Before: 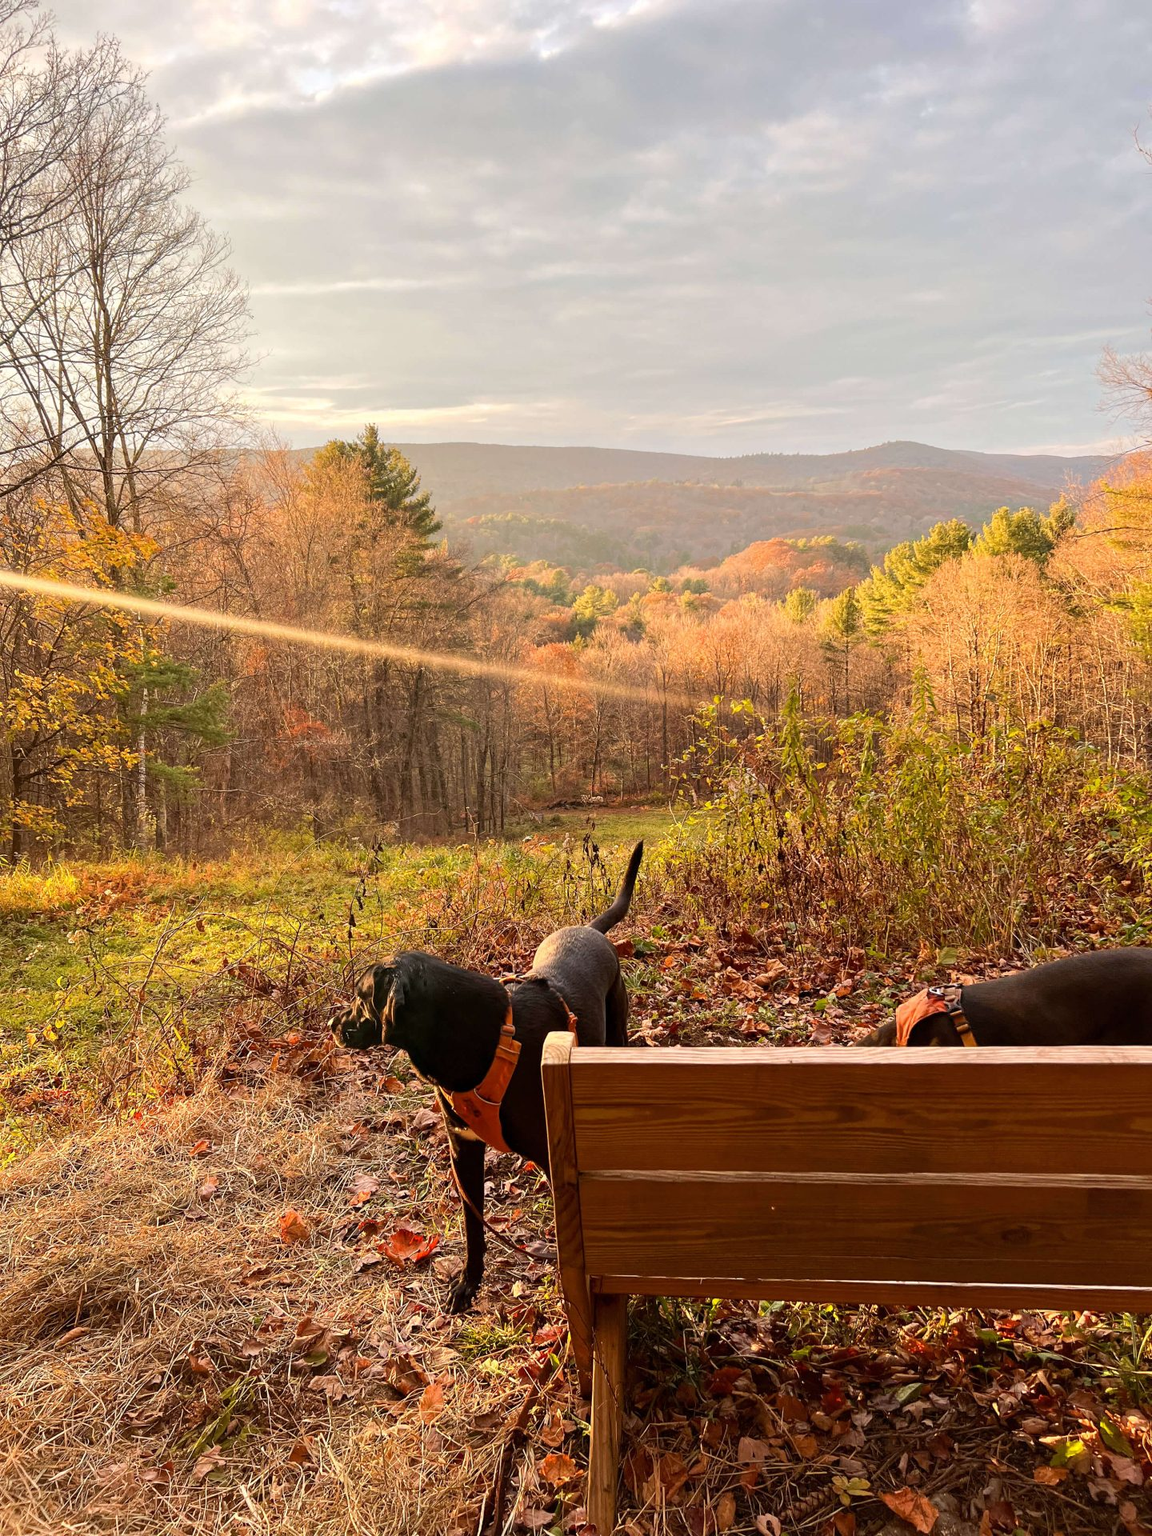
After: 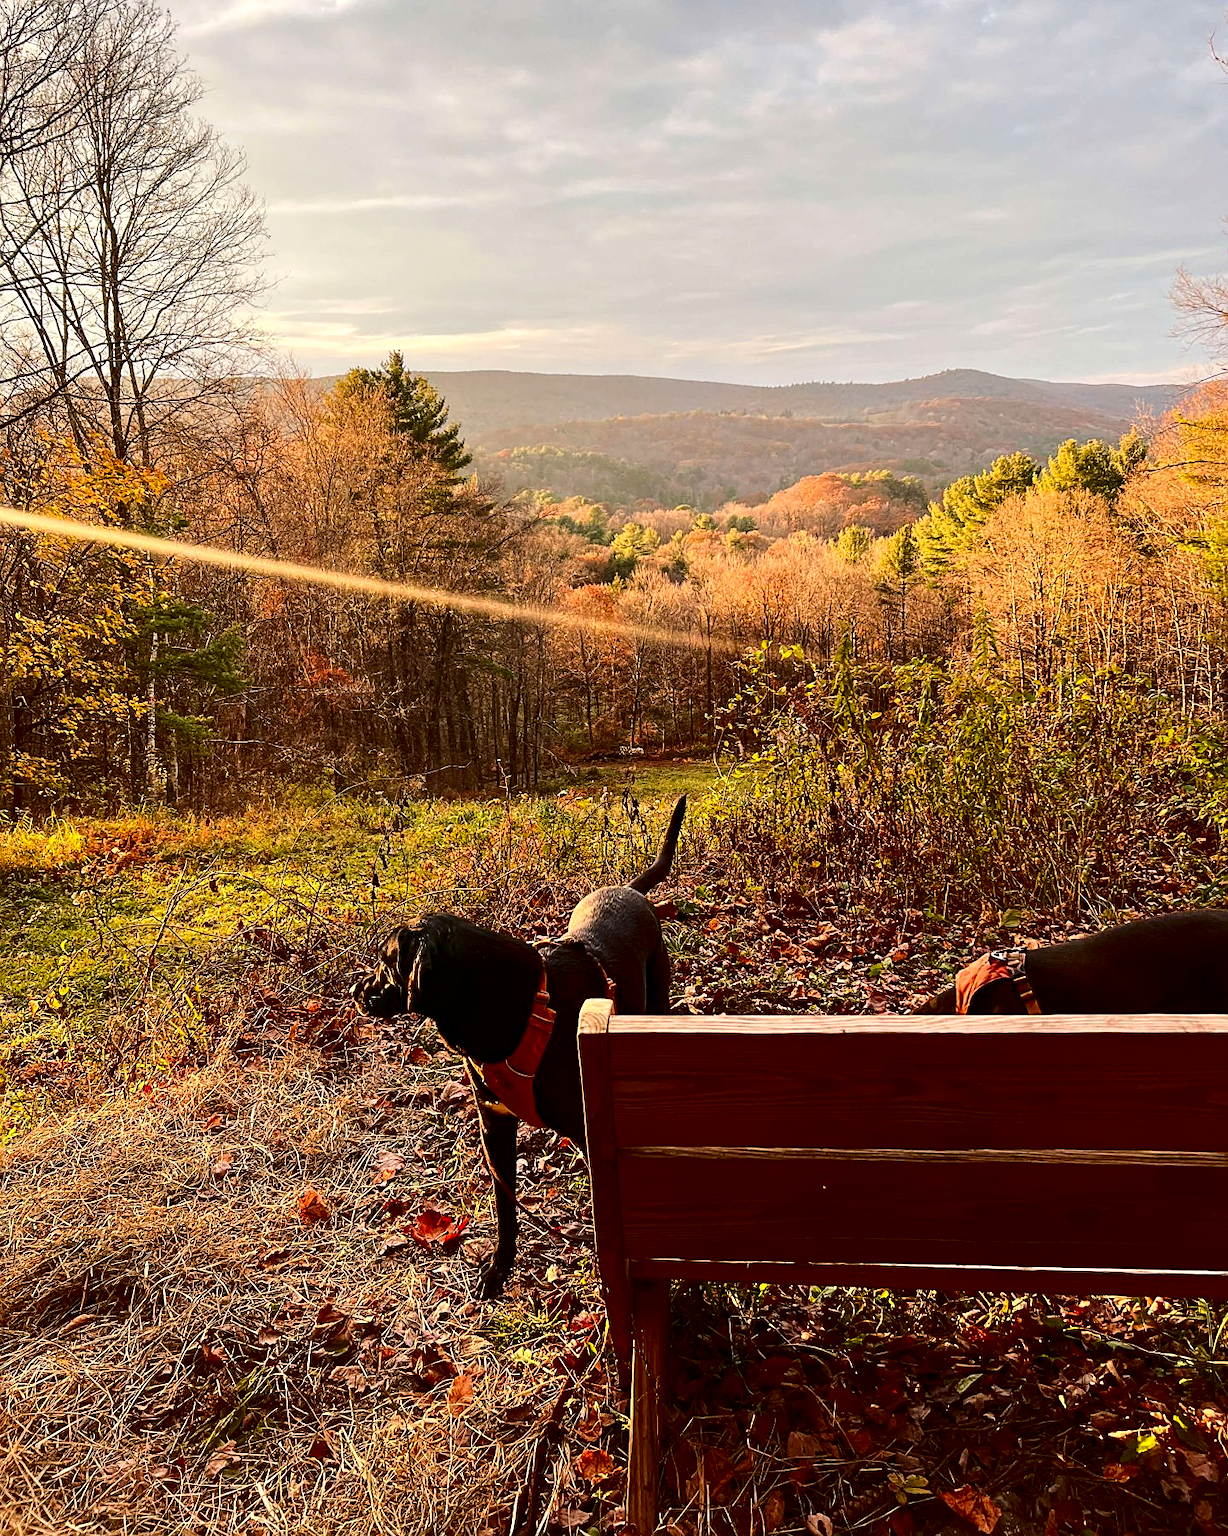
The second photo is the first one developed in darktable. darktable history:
crop and rotate: top 6.25%
sharpen: on, module defaults
contrast brightness saturation: contrast 0.24, brightness -0.24, saturation 0.14
